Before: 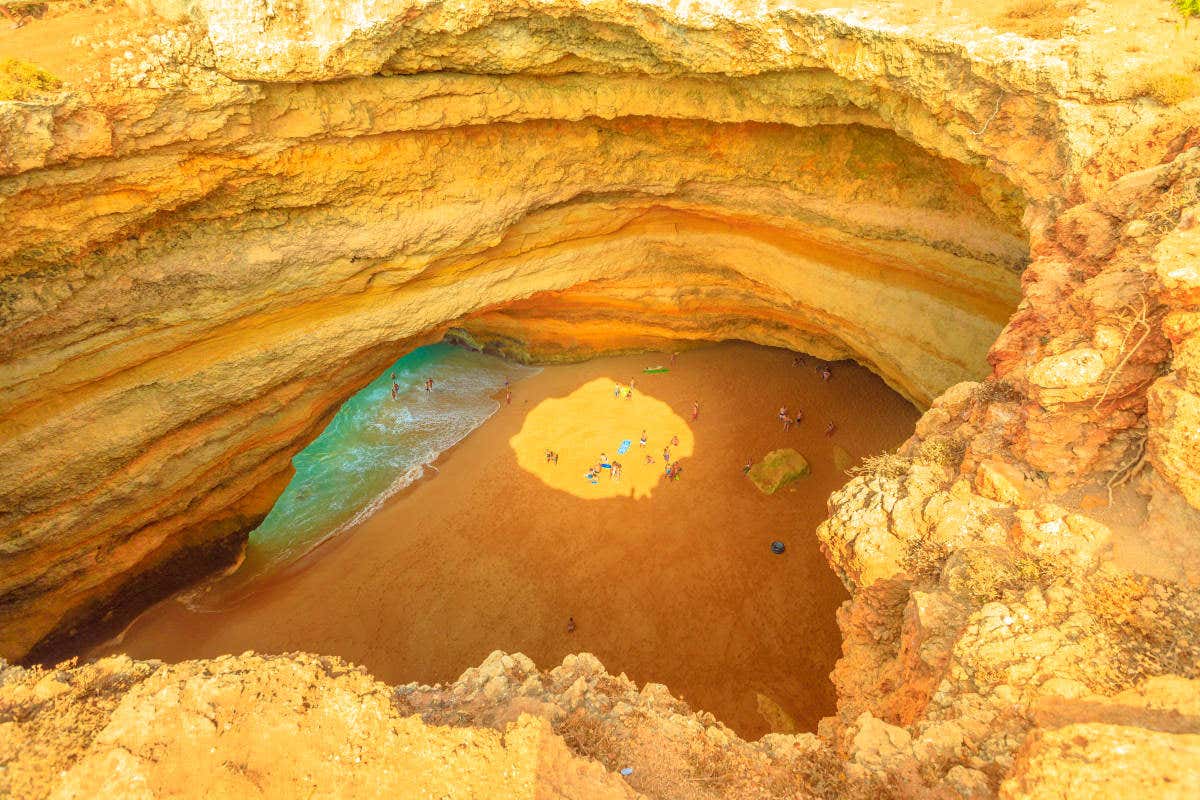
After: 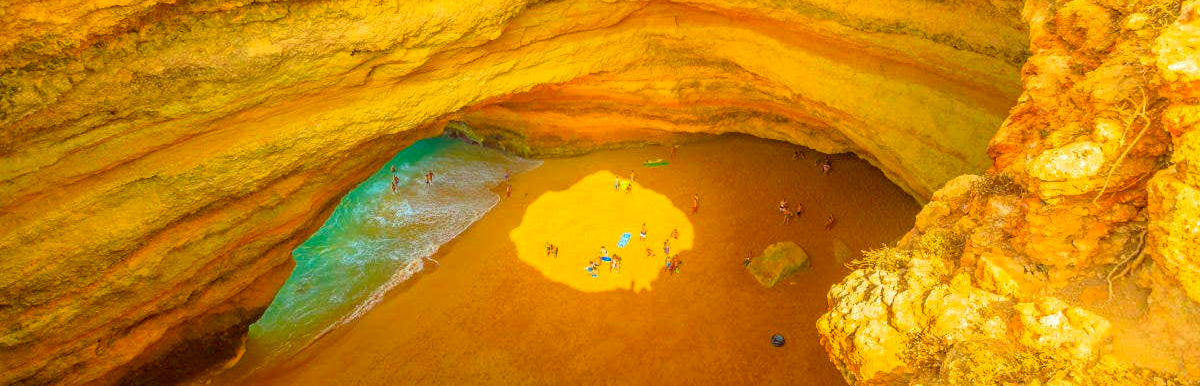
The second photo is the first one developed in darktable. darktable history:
crop and rotate: top 25.998%, bottom 25.668%
color balance rgb: global offset › luminance -0.242%, perceptual saturation grading › global saturation 30.285%, global vibrance 9.681%
